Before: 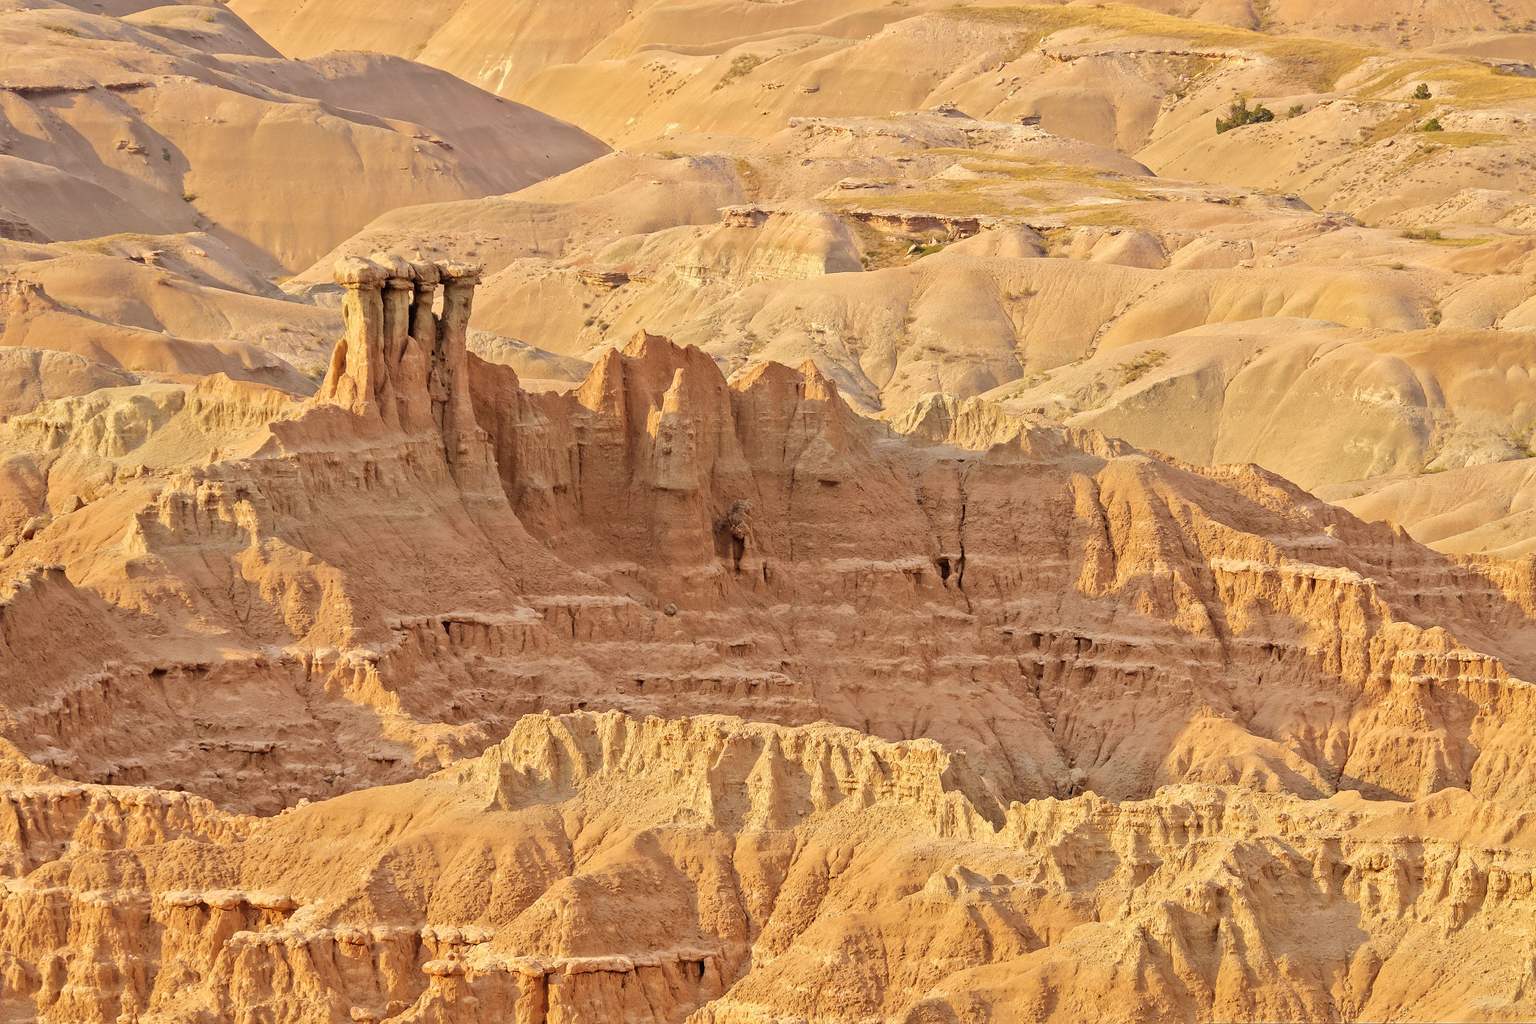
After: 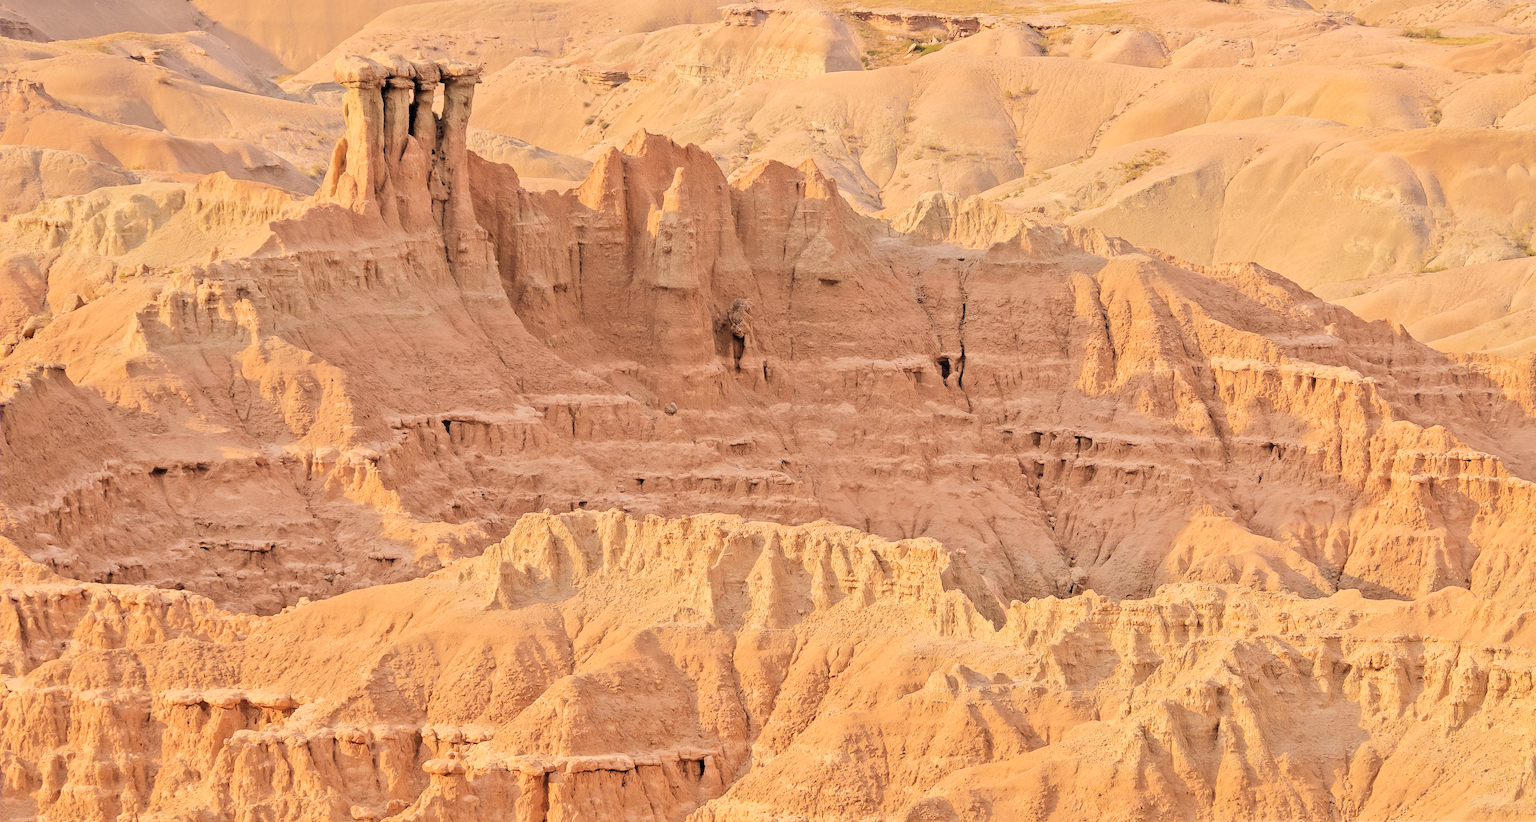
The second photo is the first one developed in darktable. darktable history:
crop and rotate: top 19.704%
filmic rgb: middle gray luminance 18.41%, black relative exposure -8.9 EV, white relative exposure 3.75 EV, target black luminance 0%, hardness 4.9, latitude 67.87%, contrast 0.955, highlights saturation mix 21.4%, shadows ↔ highlights balance 22.06%
color correction: highlights a* 7.07, highlights b* 3.83
contrast brightness saturation: contrast 0.136, brightness 0.215
